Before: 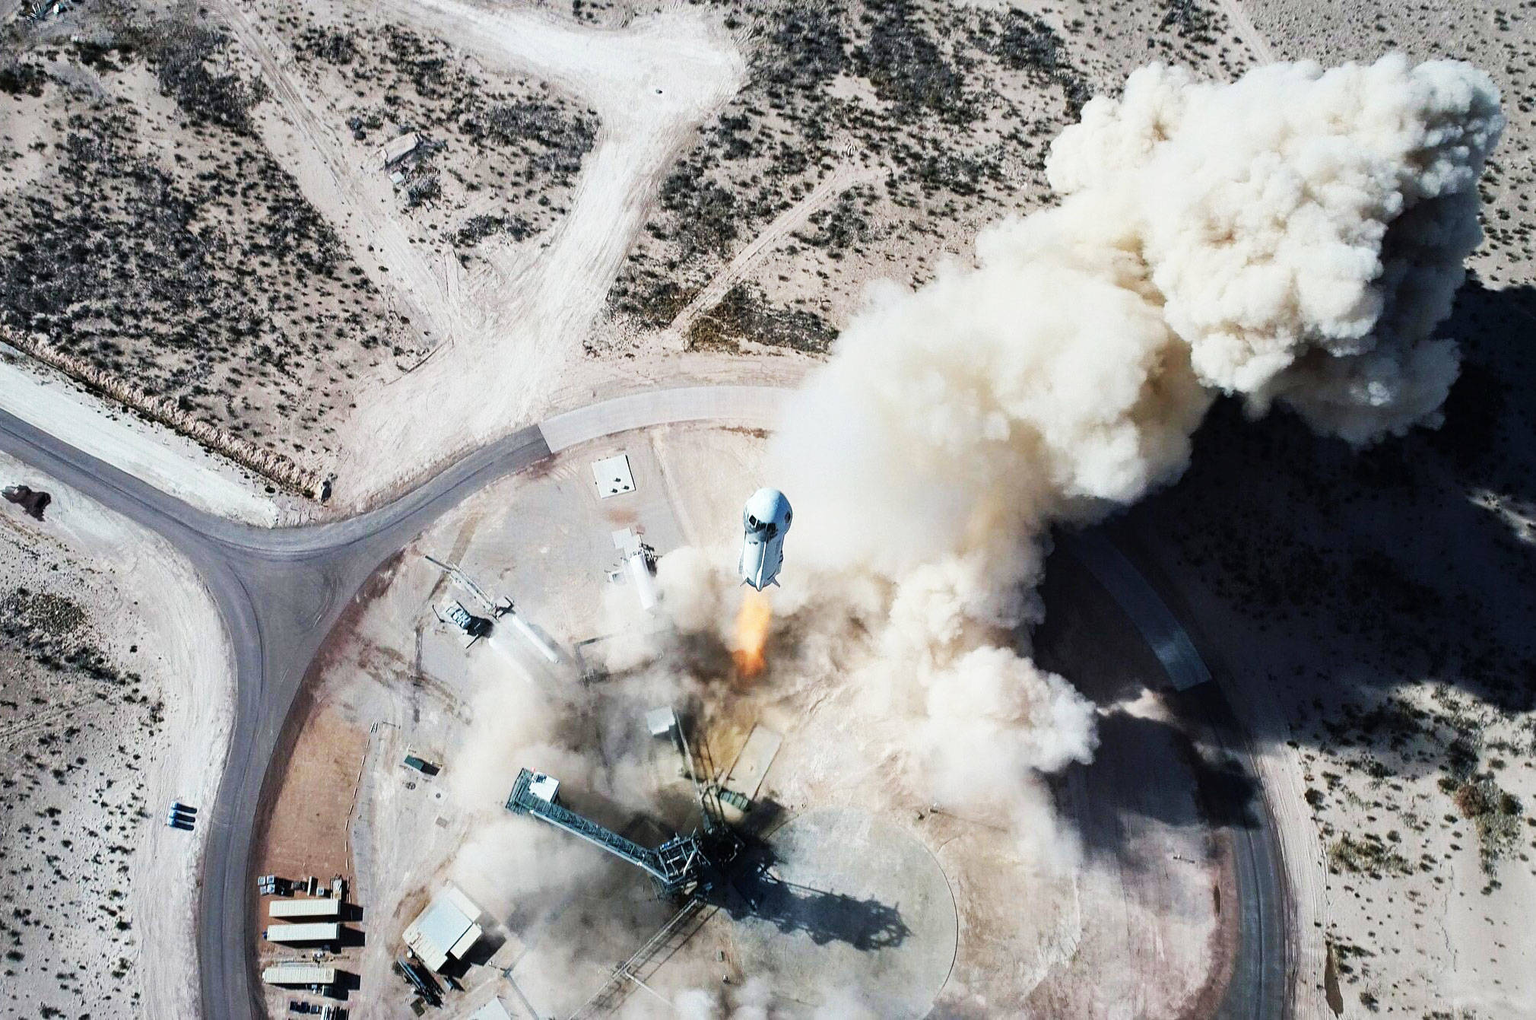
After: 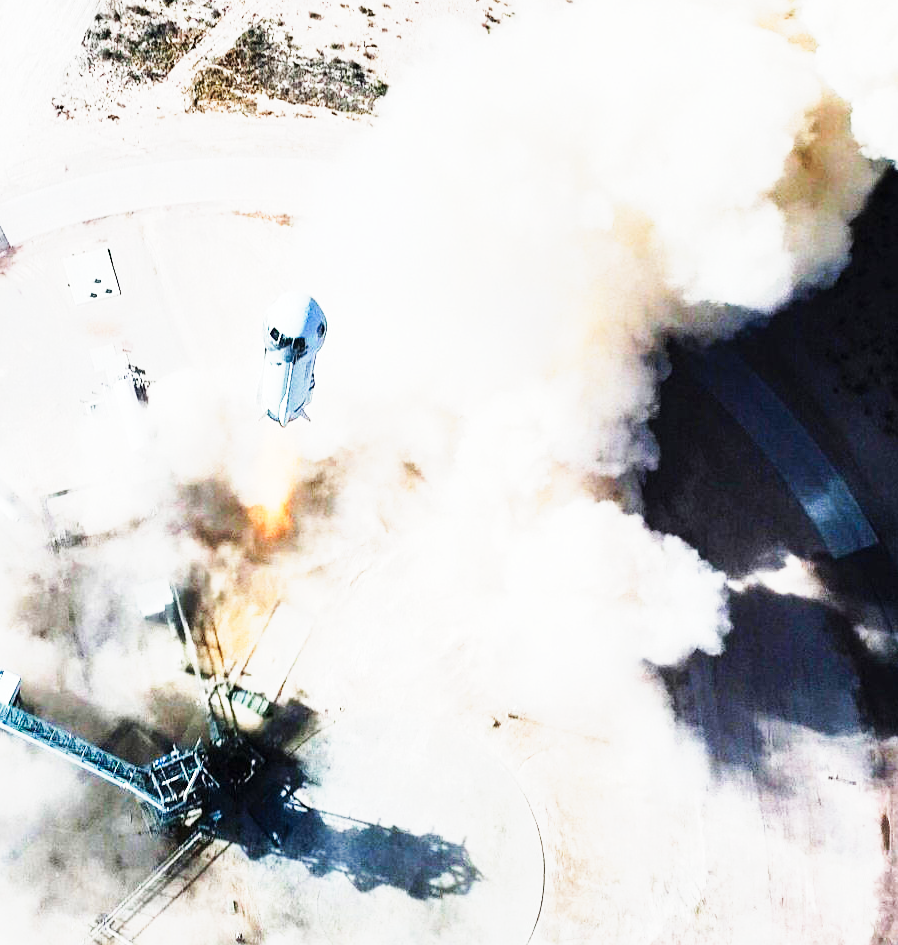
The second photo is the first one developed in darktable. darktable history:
tone curve: curves: ch0 [(0, 0) (0.003, 0.004) (0.011, 0.016) (0.025, 0.035) (0.044, 0.062) (0.069, 0.097) (0.1, 0.143) (0.136, 0.205) (0.177, 0.276) (0.224, 0.36) (0.277, 0.461) (0.335, 0.584) (0.399, 0.686) (0.468, 0.783) (0.543, 0.868) (0.623, 0.927) (0.709, 0.96) (0.801, 0.974) (0.898, 0.986) (1, 1)], preserve colors none
crop: left 35.442%, top 26.13%, right 20.09%, bottom 3.375%
levels: mode automatic, levels [0, 0.374, 0.749]
